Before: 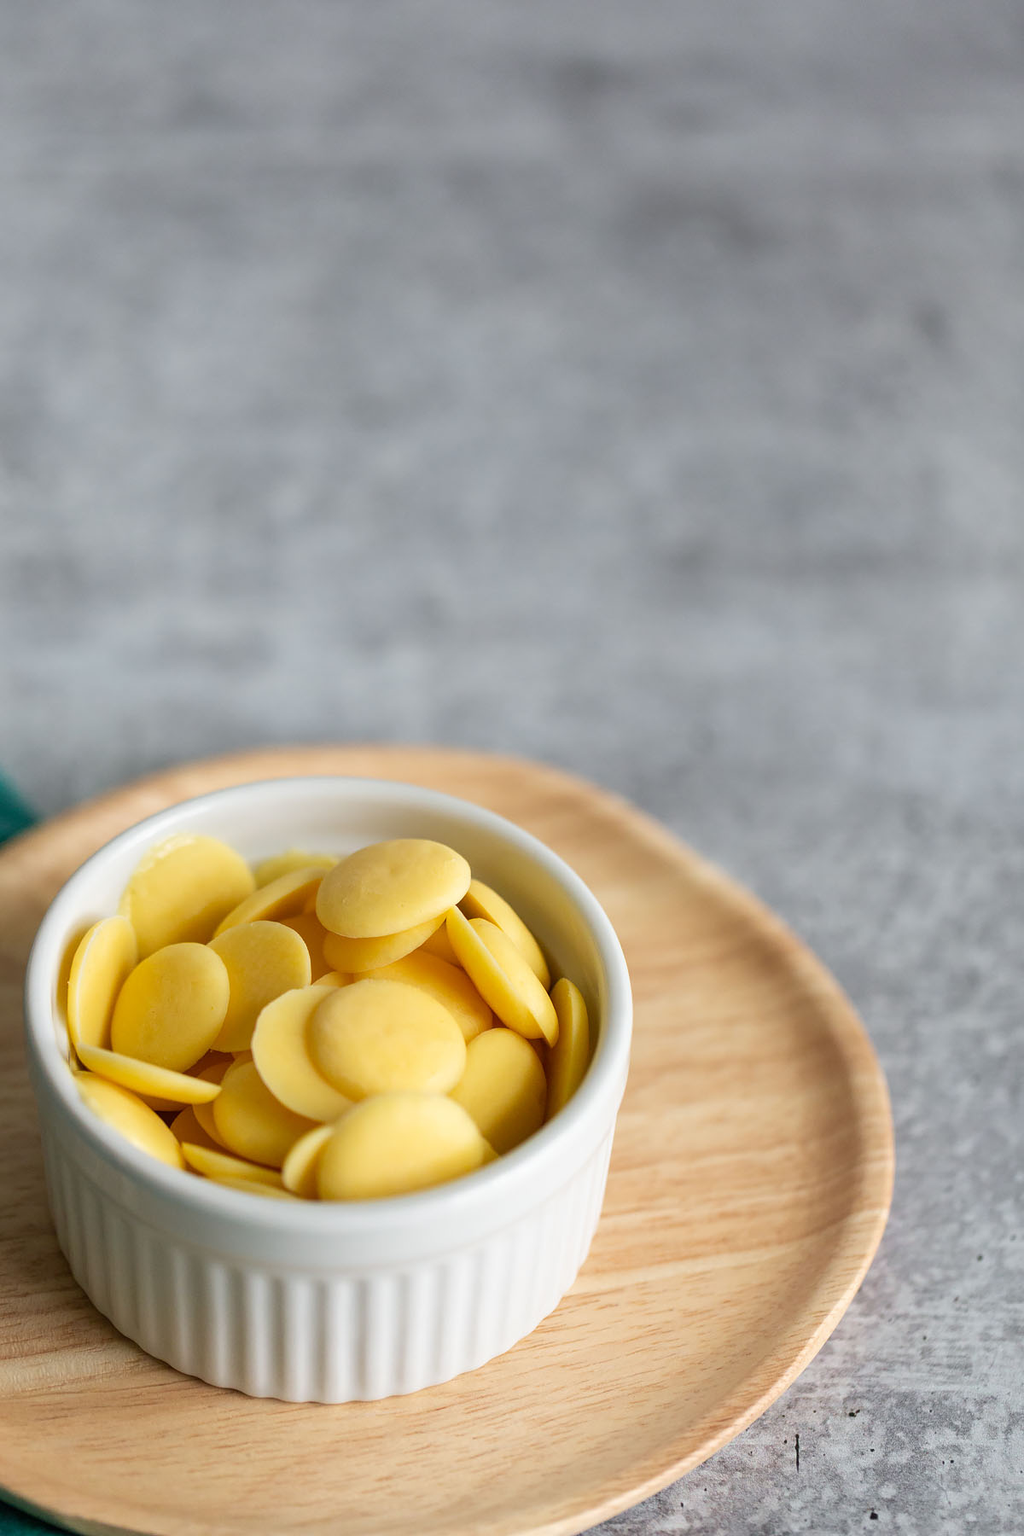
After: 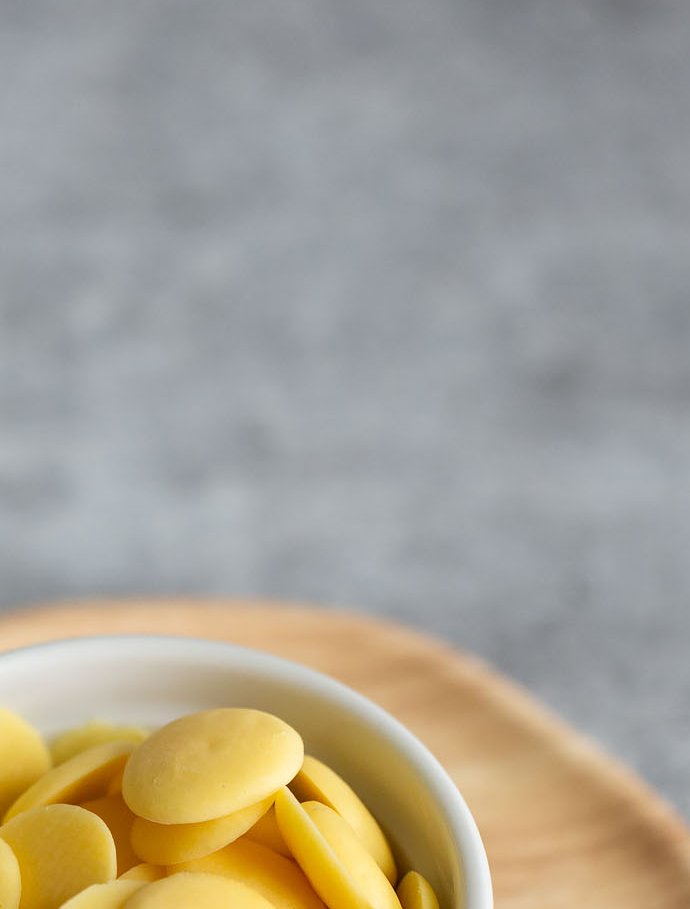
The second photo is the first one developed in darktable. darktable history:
crop: left 20.698%, top 15.281%, right 21.728%, bottom 34.192%
